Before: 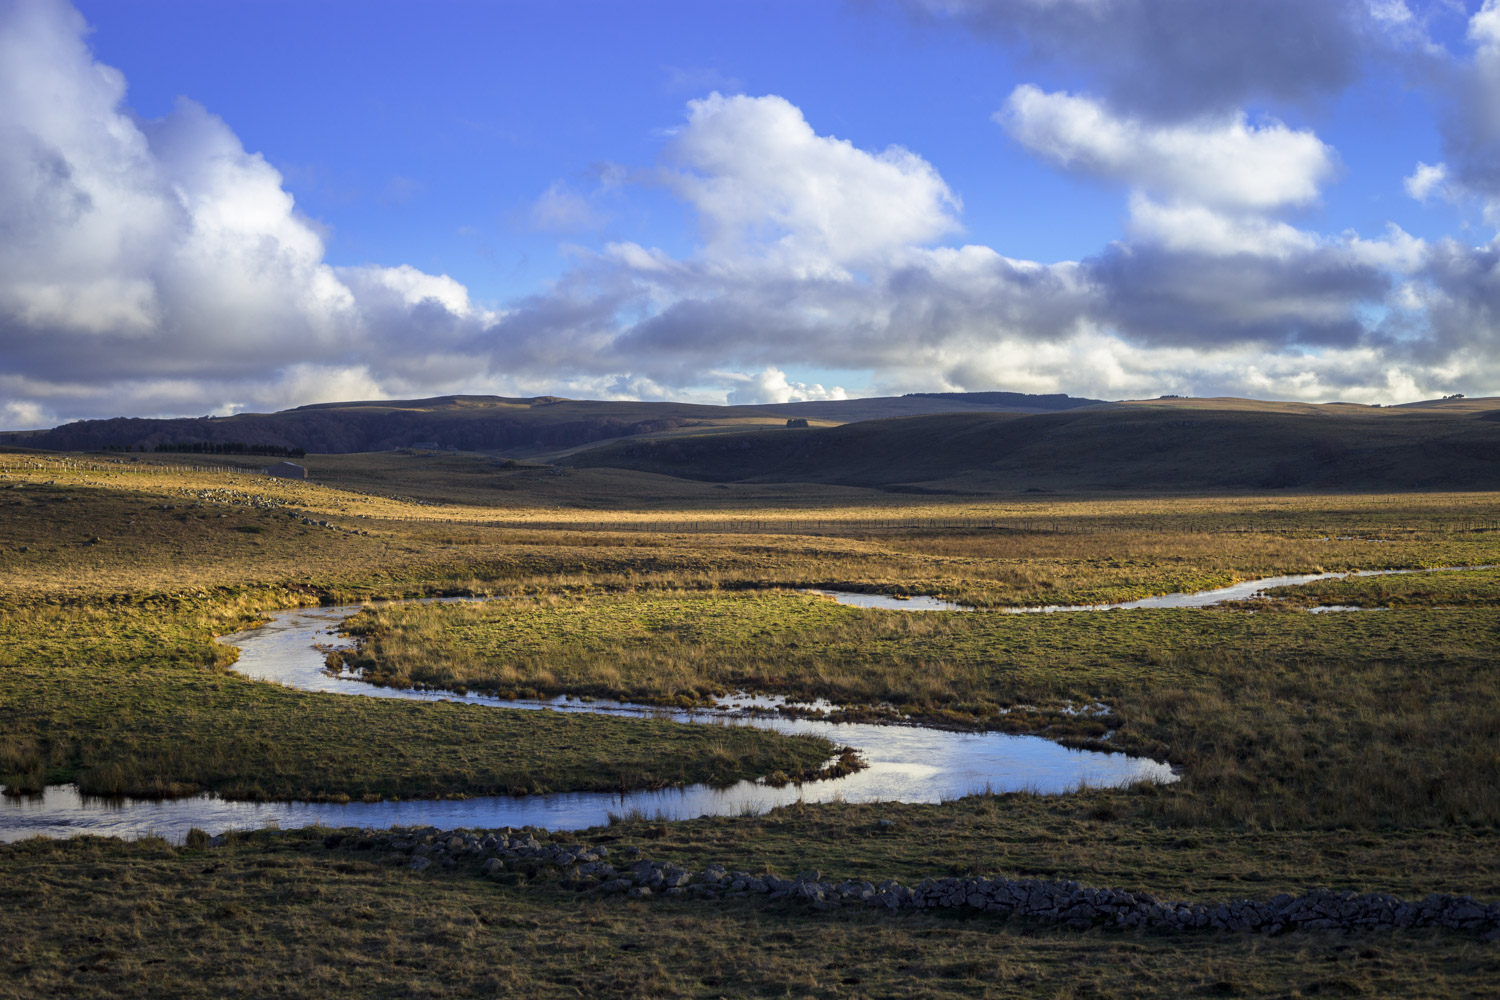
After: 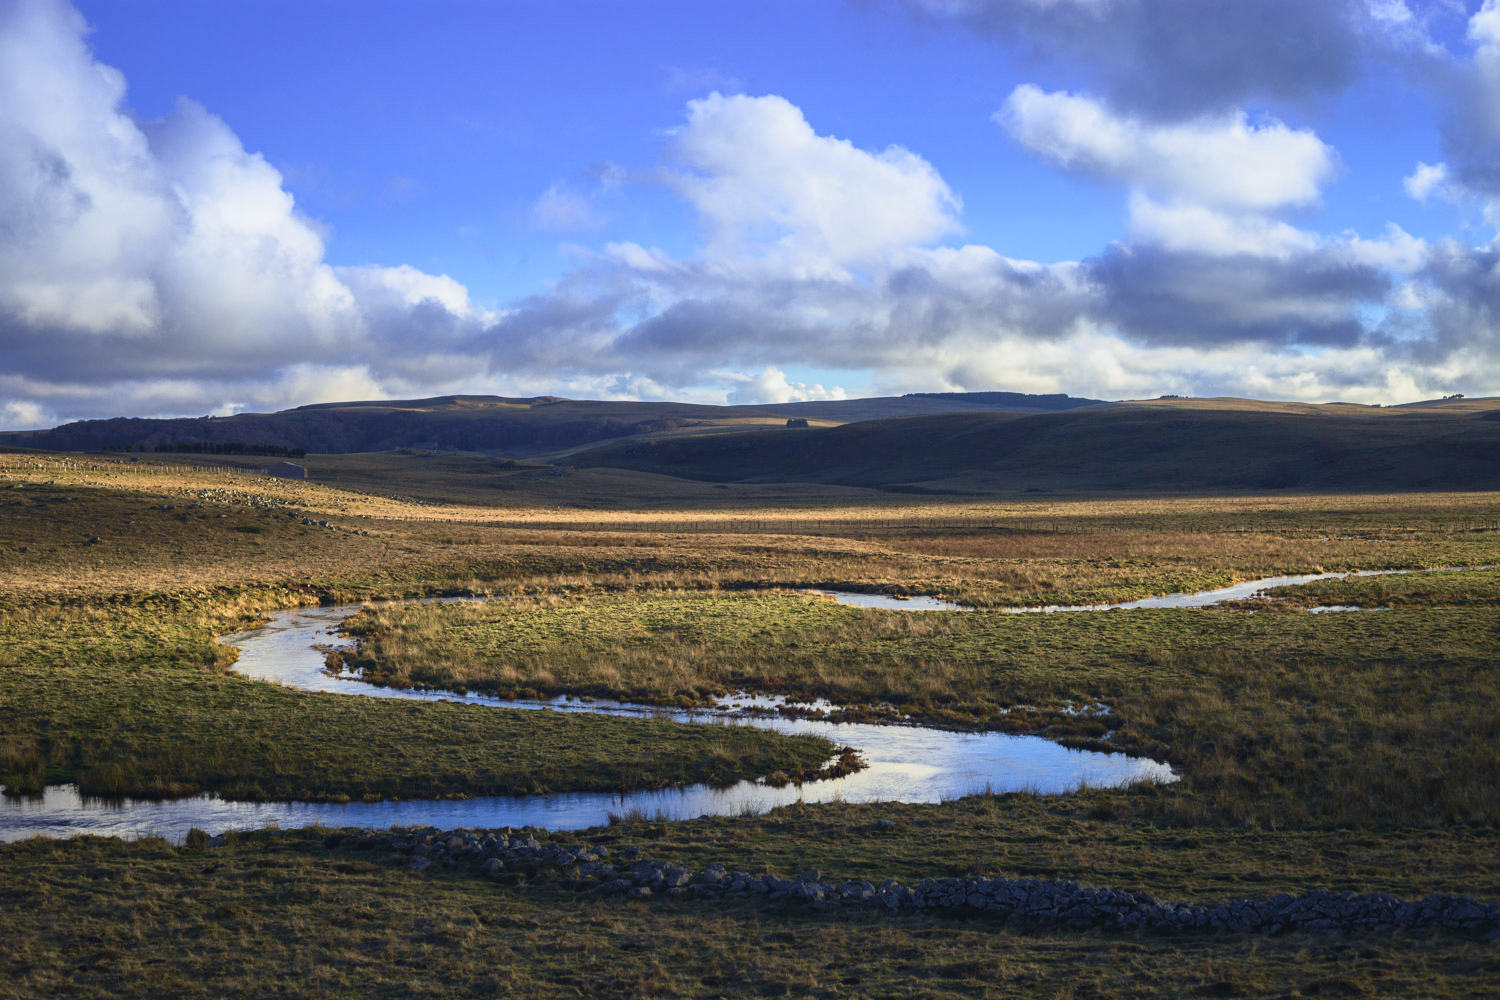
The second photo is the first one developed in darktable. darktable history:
tone curve: curves: ch0 [(0, 0.045) (0.155, 0.169) (0.46, 0.466) (0.751, 0.788) (1, 0.961)]; ch1 [(0, 0) (0.43, 0.408) (0.472, 0.469) (0.505, 0.503) (0.553, 0.563) (0.592, 0.581) (0.631, 0.625) (1, 1)]; ch2 [(0, 0) (0.505, 0.495) (0.55, 0.557) (0.583, 0.573) (1, 1)], color space Lab, independent channels, preserve colors none
